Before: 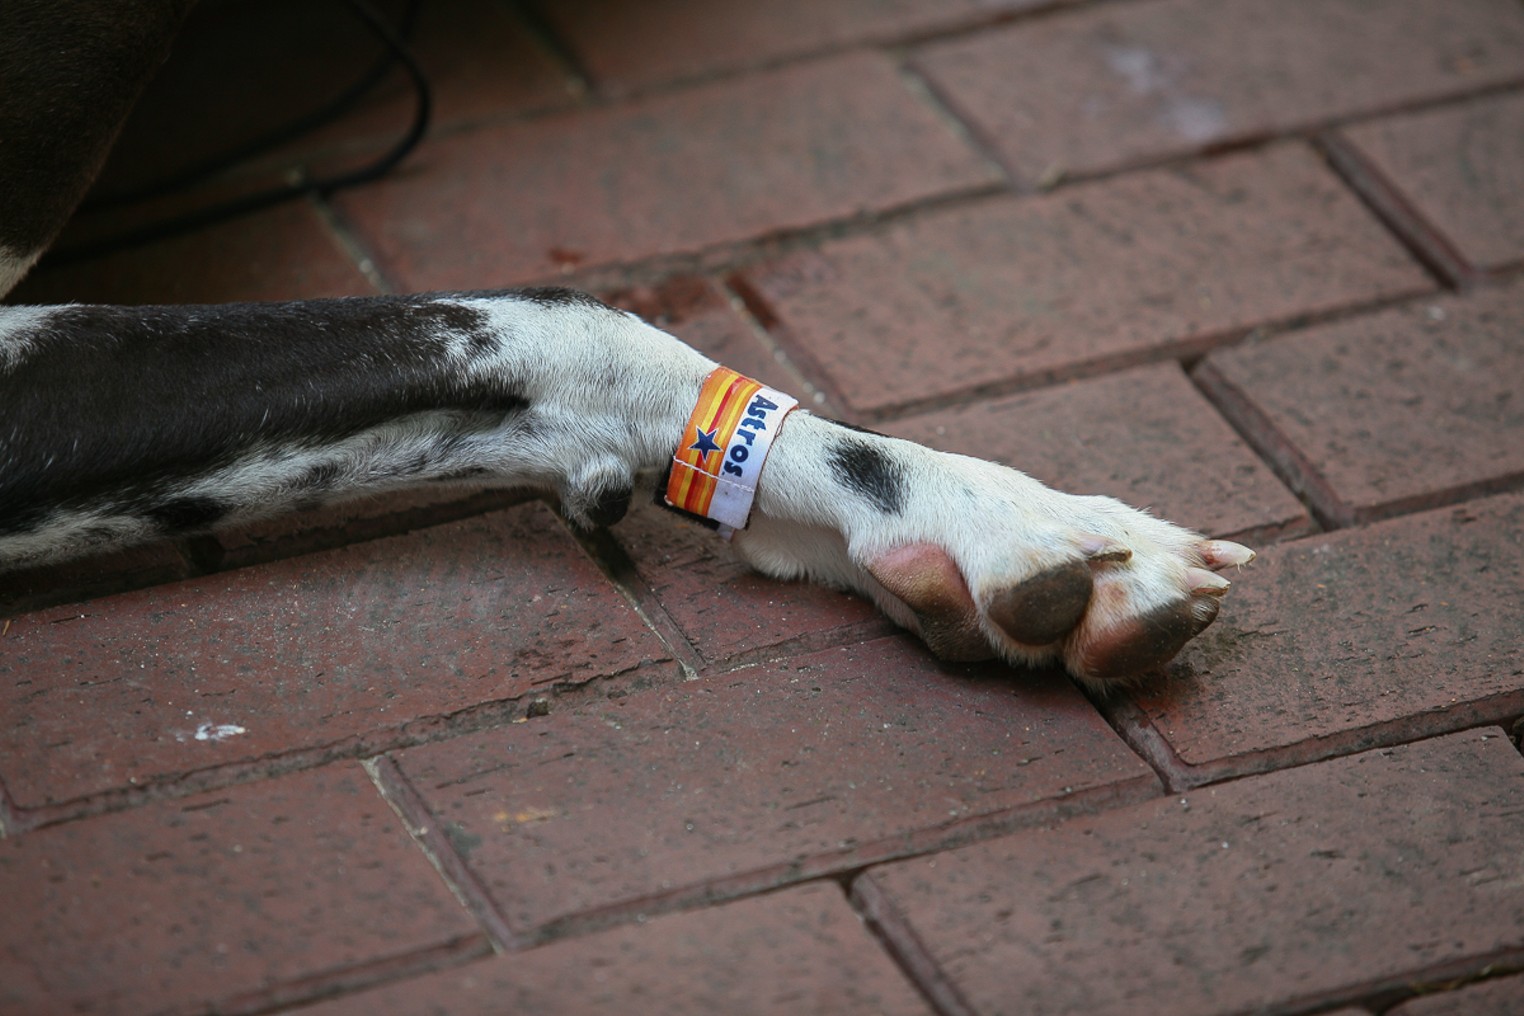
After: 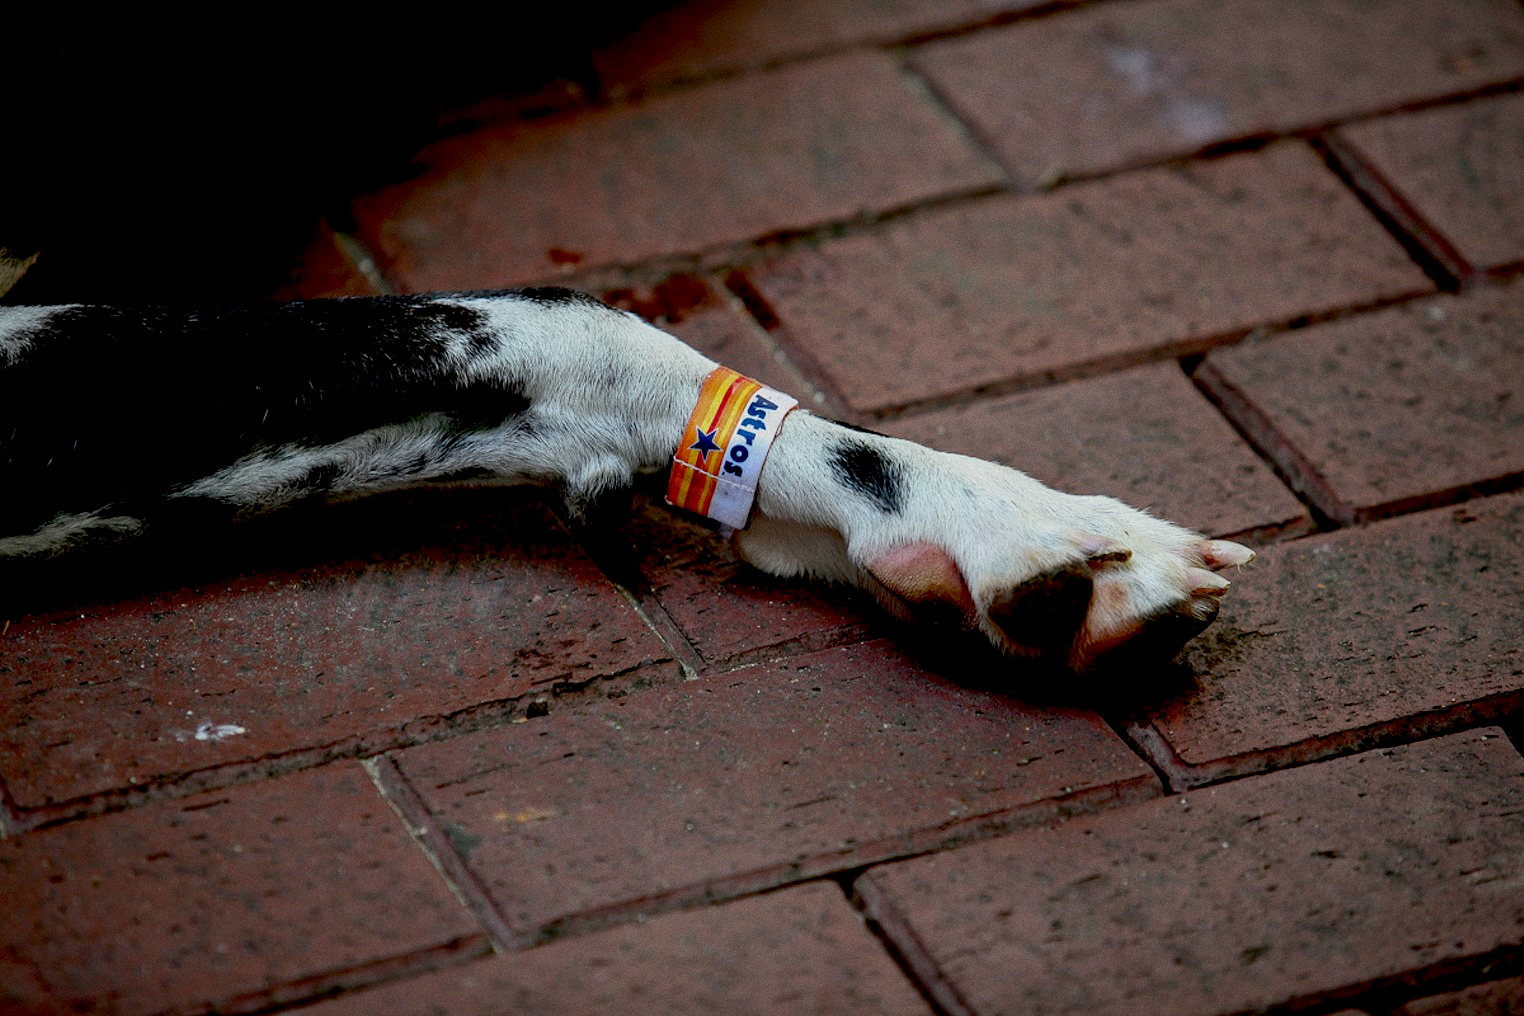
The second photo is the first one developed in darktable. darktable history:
exposure: black level correction 0.046, exposure -0.228 EV, compensate highlight preservation false
grain: coarseness 0.09 ISO
